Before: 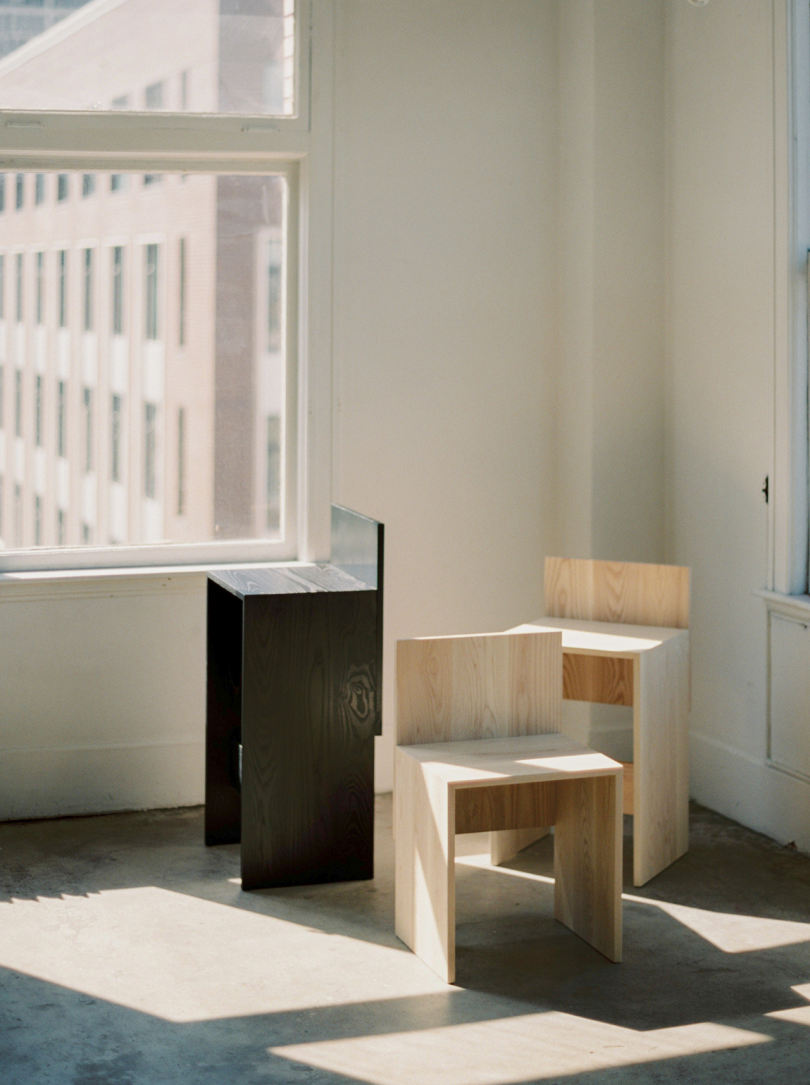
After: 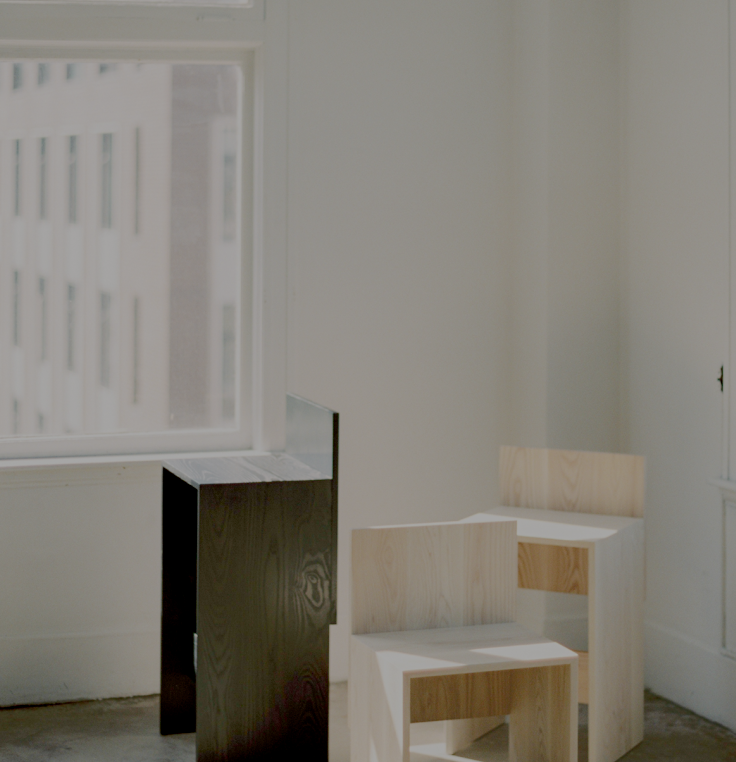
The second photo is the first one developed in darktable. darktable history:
crop: left 5.596%, top 10.314%, right 3.534%, bottom 19.395%
filmic rgb: white relative exposure 8 EV, threshold 3 EV, structure ↔ texture 100%, target black luminance 0%, hardness 2.44, latitude 76.53%, contrast 0.562, shadows ↔ highlights balance 0%, preserve chrominance no, color science v4 (2020), iterations of high-quality reconstruction 10, type of noise poissonian, enable highlight reconstruction true
